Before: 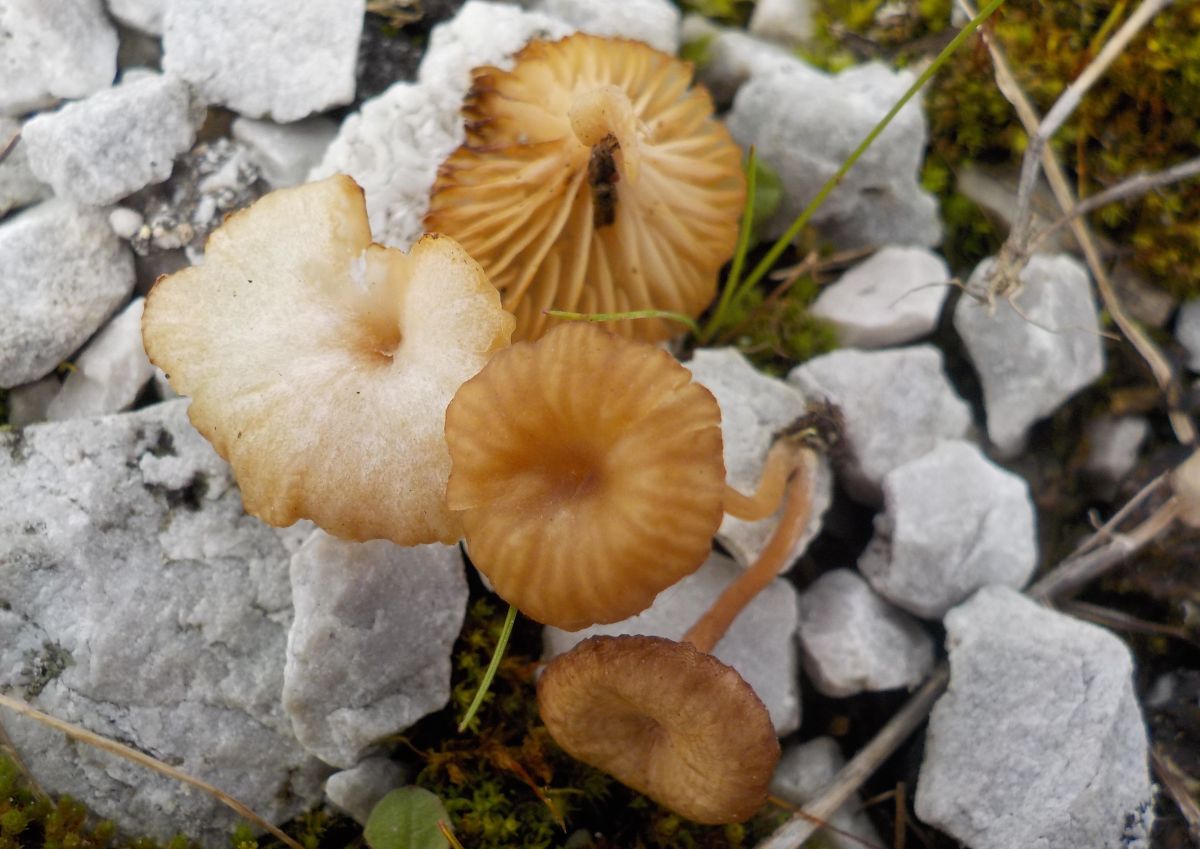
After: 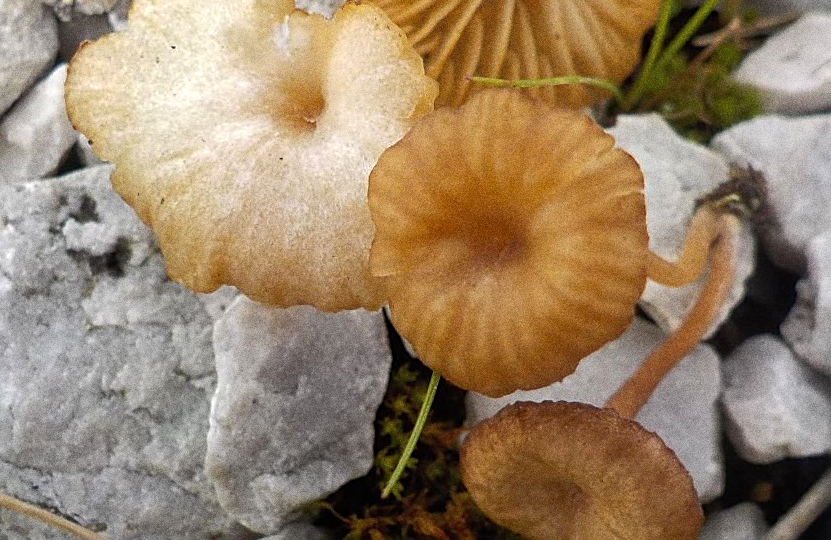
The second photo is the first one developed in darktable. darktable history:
shadows and highlights: on, module defaults
grain: coarseness 0.09 ISO, strength 40%
sharpen: on, module defaults
crop: left 6.488%, top 27.668%, right 24.183%, bottom 8.656%
tone equalizer: -8 EV -0.417 EV, -7 EV -0.389 EV, -6 EV -0.333 EV, -5 EV -0.222 EV, -3 EV 0.222 EV, -2 EV 0.333 EV, -1 EV 0.389 EV, +0 EV 0.417 EV, edges refinement/feathering 500, mask exposure compensation -1.57 EV, preserve details no
